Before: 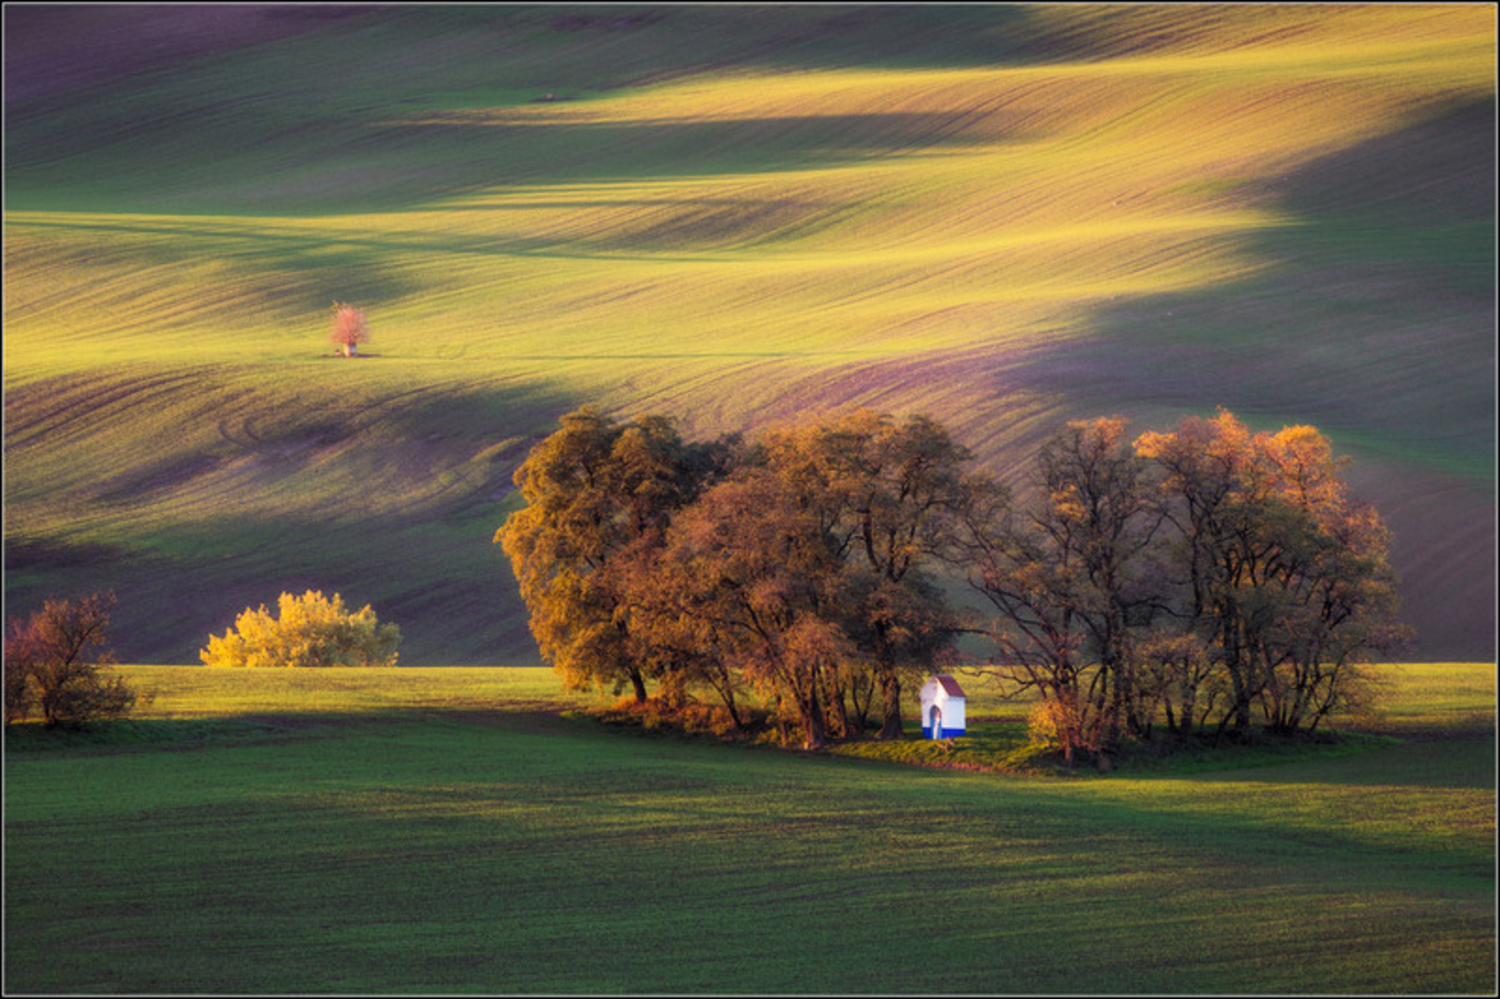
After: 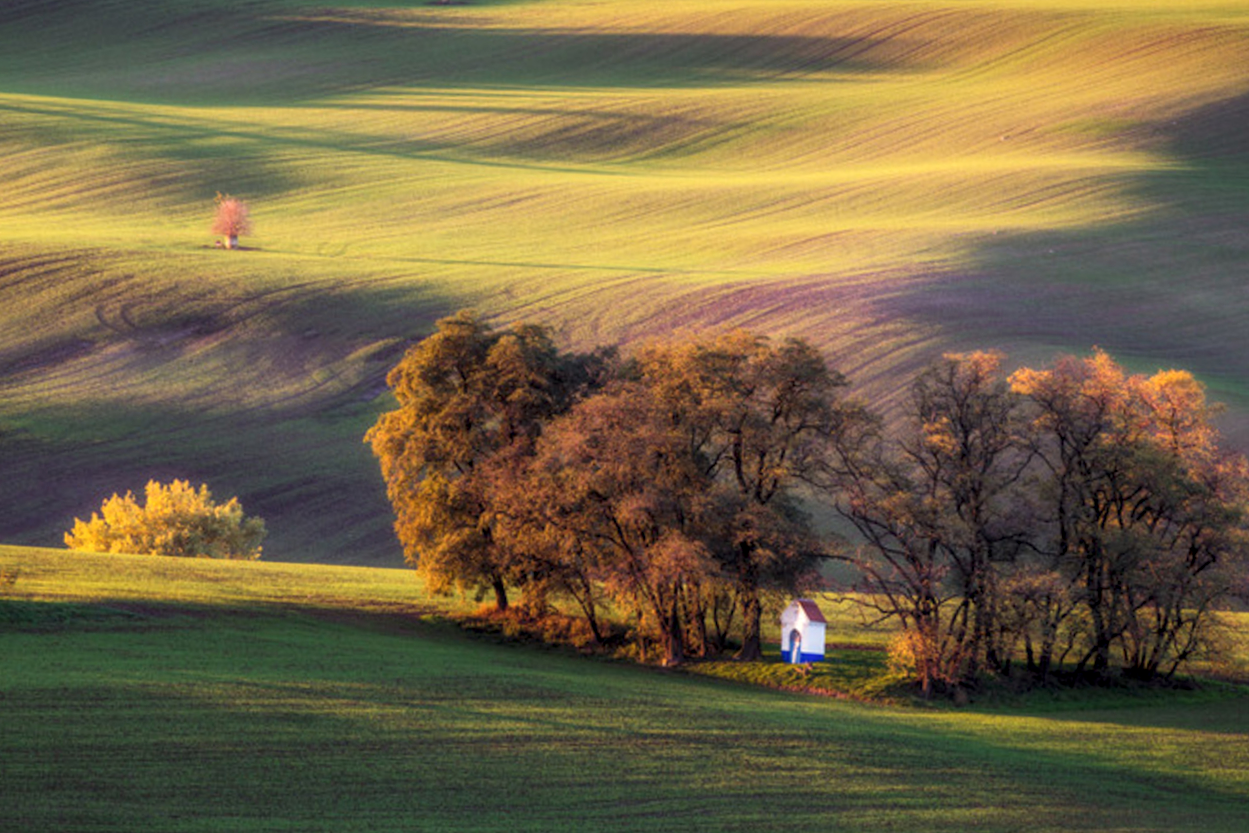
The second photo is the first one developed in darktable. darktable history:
crop and rotate: angle -3.19°, left 5.153%, top 5.226%, right 4.734%, bottom 4.496%
local contrast: on, module defaults
